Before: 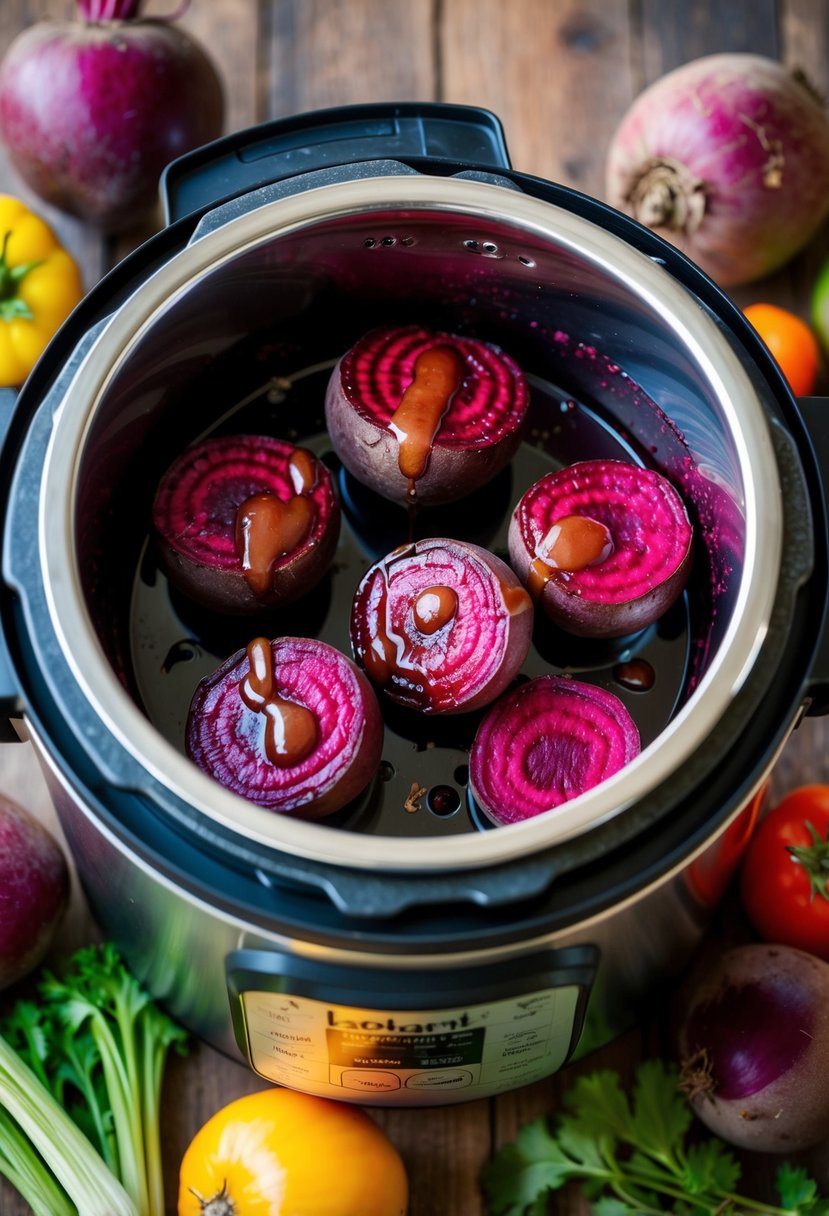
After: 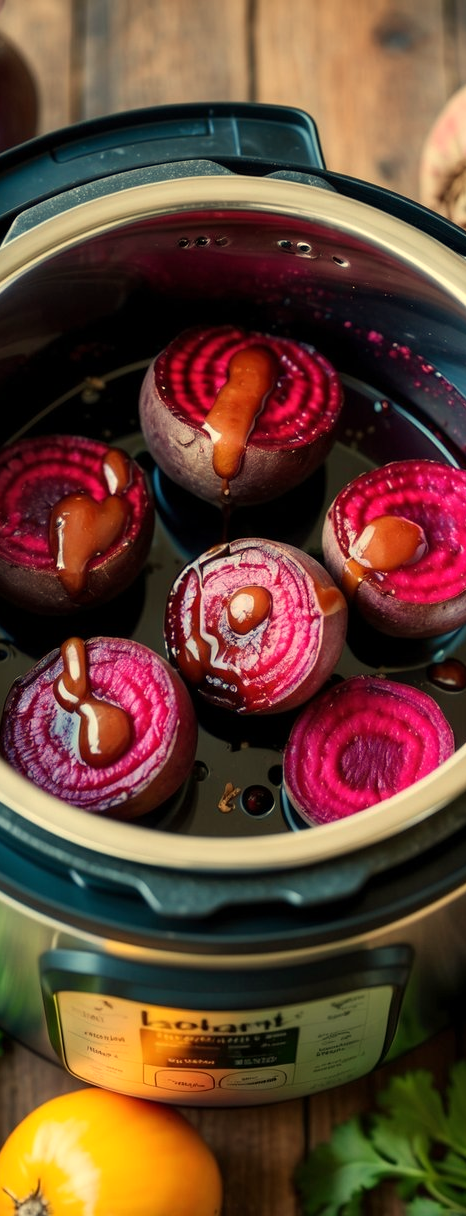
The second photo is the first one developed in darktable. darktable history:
crop and rotate: left 22.516%, right 21.234%
white balance: red 1.08, blue 0.791
